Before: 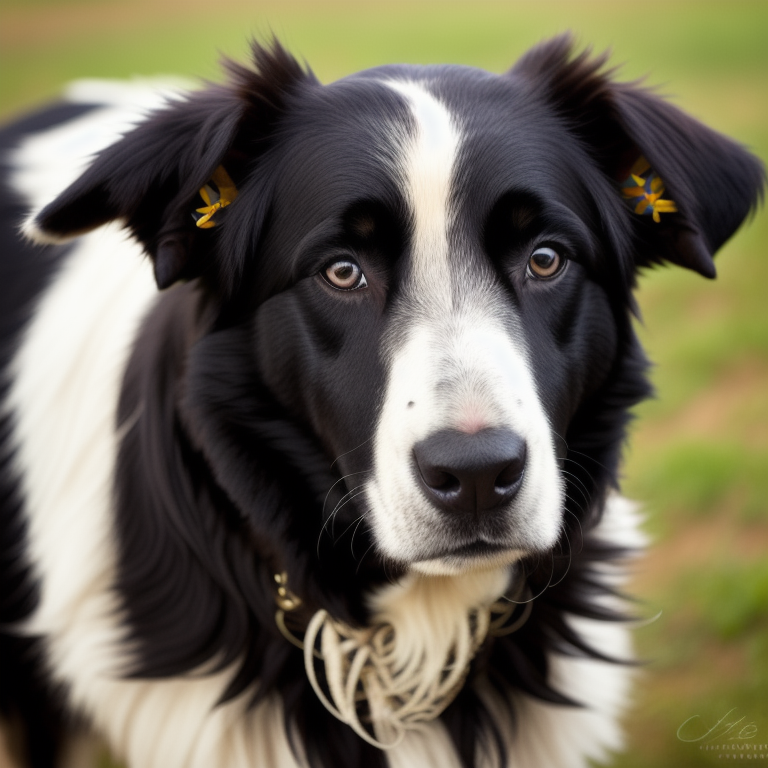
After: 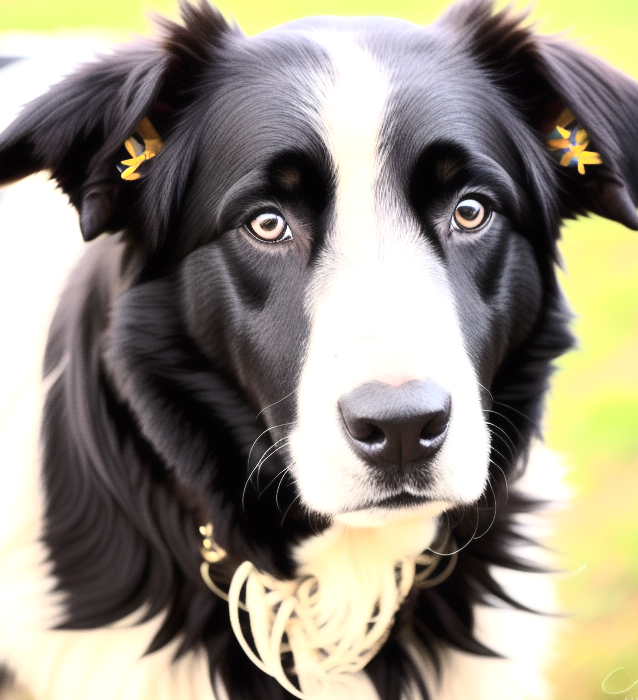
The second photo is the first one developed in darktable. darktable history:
crop: left 9.836%, top 6.271%, right 7.042%, bottom 2.51%
exposure: black level correction 0, exposure 1.105 EV, compensate highlight preservation false
contrast equalizer: octaves 7, y [[0.5 ×6], [0.5 ×6], [0.5, 0.5, 0.501, 0.545, 0.707, 0.863], [0 ×6], [0 ×6]], mix 0.134
tone curve: curves: ch0 [(0, 0) (0.003, 0.003) (0.011, 0.013) (0.025, 0.029) (0.044, 0.052) (0.069, 0.082) (0.1, 0.118) (0.136, 0.161) (0.177, 0.21) (0.224, 0.27) (0.277, 0.38) (0.335, 0.49) (0.399, 0.594) (0.468, 0.692) (0.543, 0.794) (0.623, 0.857) (0.709, 0.919) (0.801, 0.955) (0.898, 0.978) (1, 1)], color space Lab, independent channels, preserve colors none
